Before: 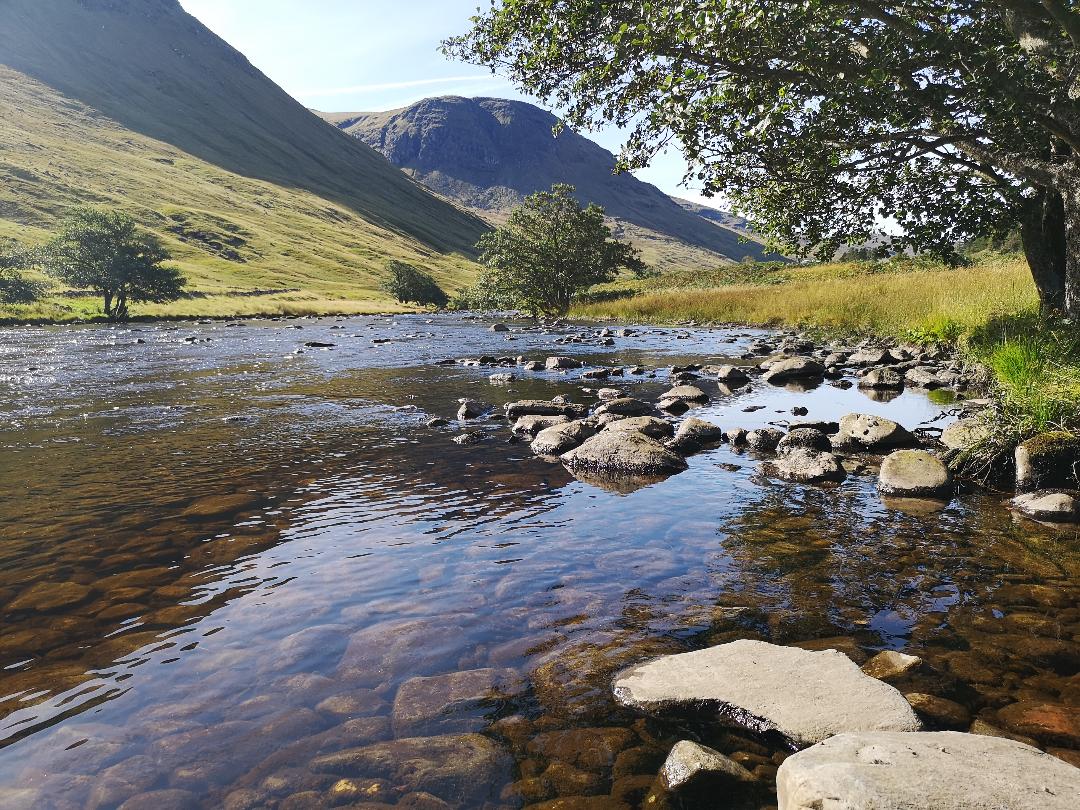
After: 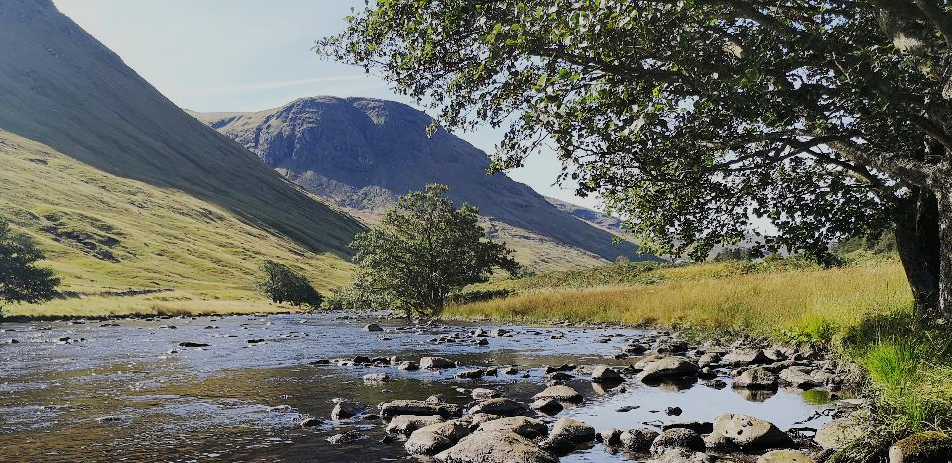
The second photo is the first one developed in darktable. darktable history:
crop and rotate: left 11.812%, bottom 42.776%
filmic rgb: black relative exposure -7.65 EV, white relative exposure 4.56 EV, hardness 3.61
